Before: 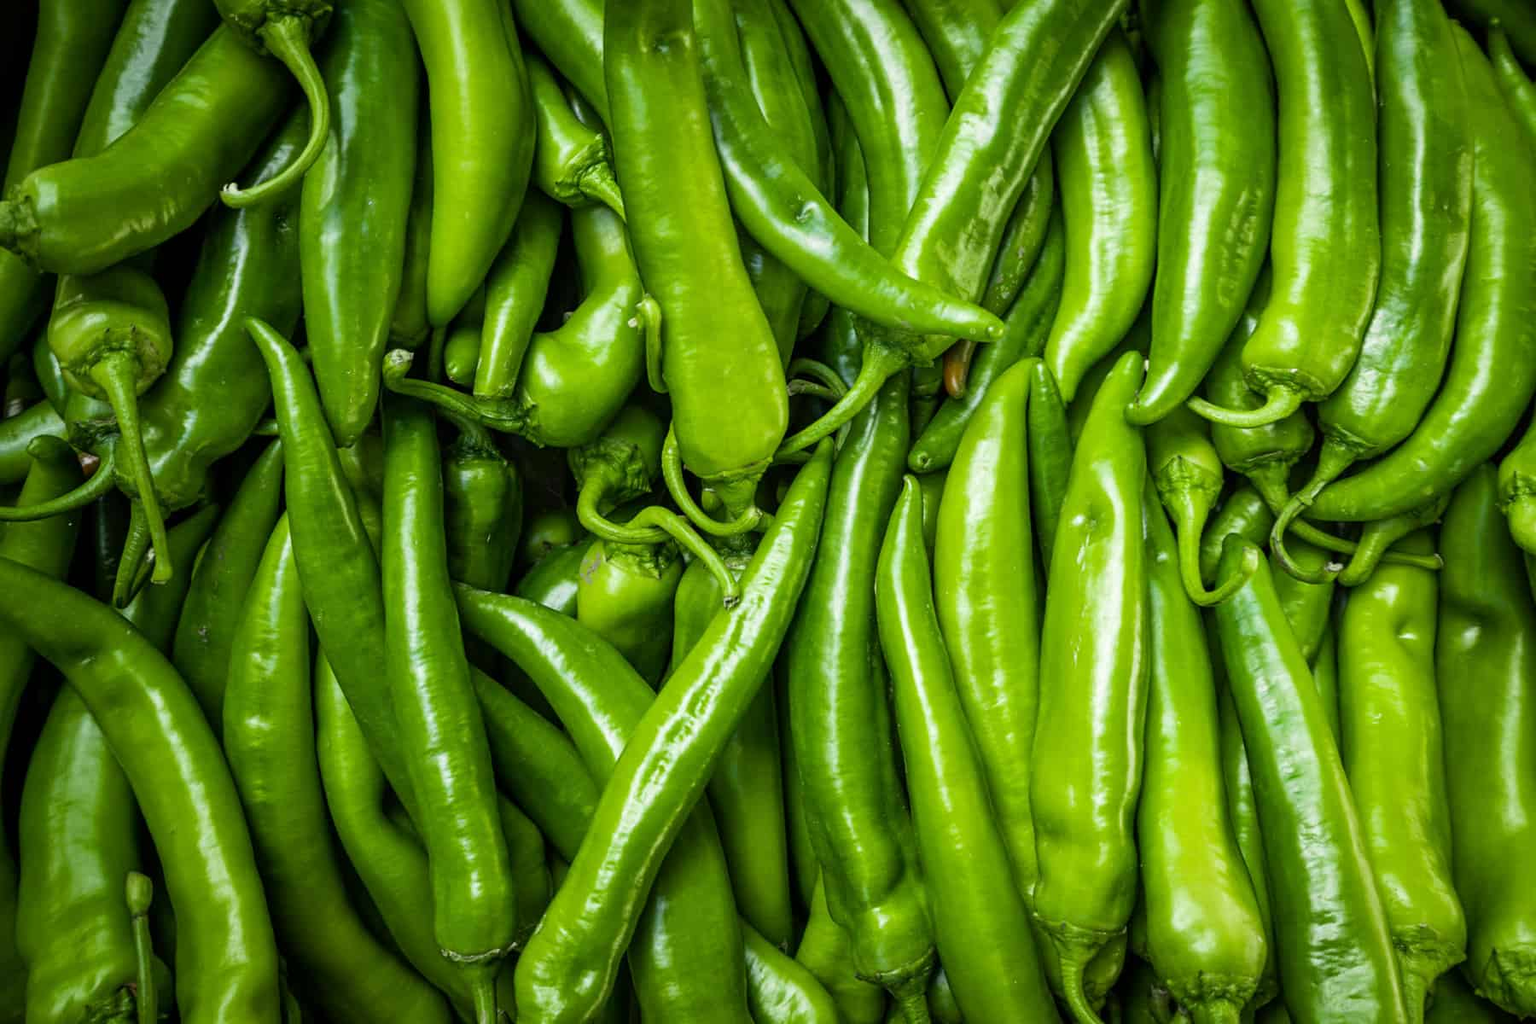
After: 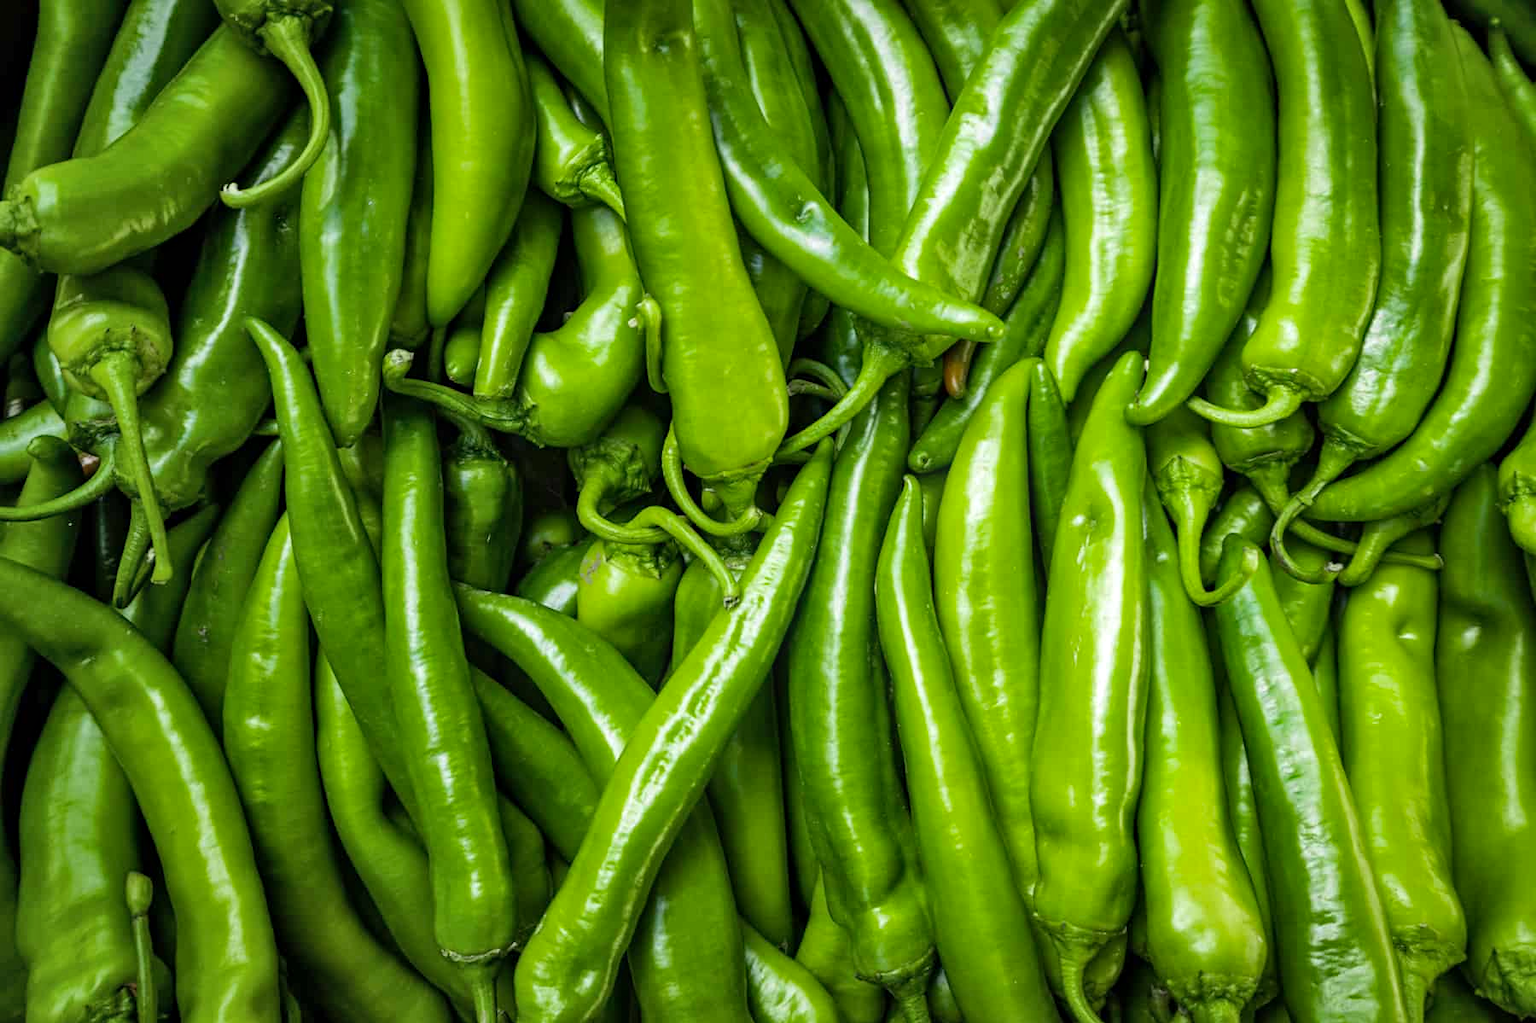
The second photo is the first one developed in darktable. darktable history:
crop: bottom 0.071%
haze removal: compatibility mode true, adaptive false
shadows and highlights: shadows 60, soften with gaussian
bloom: size 9%, threshold 100%, strength 7%
